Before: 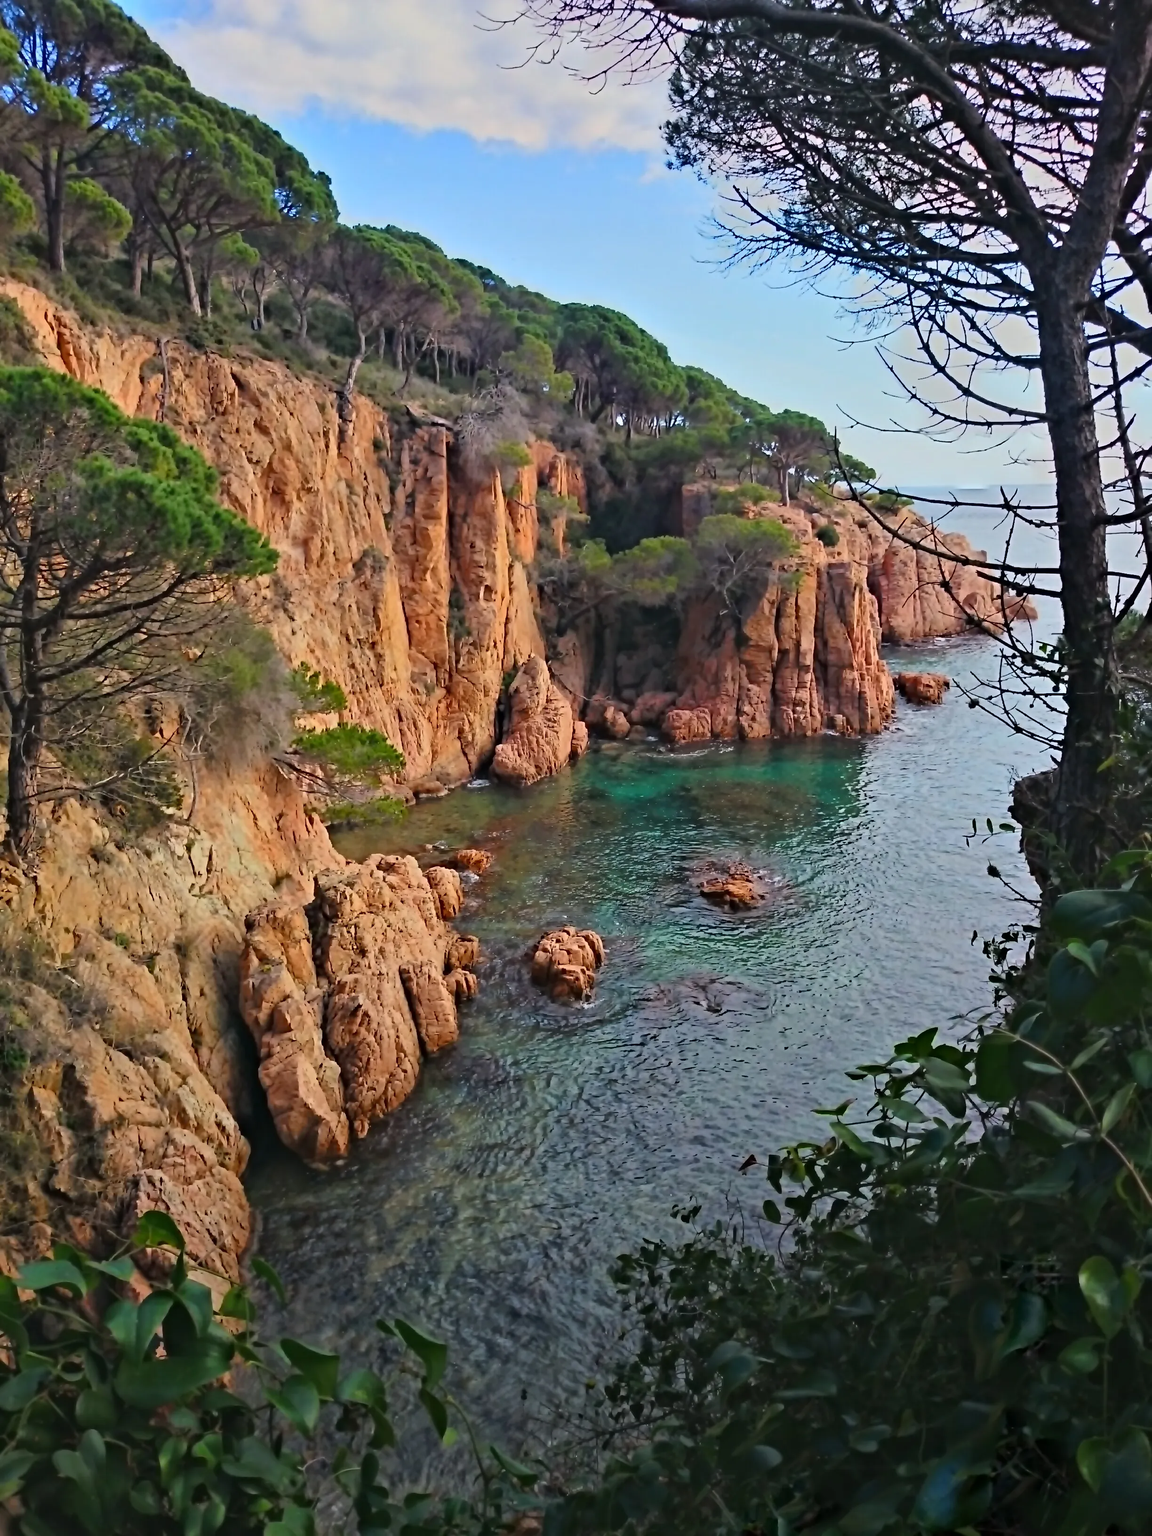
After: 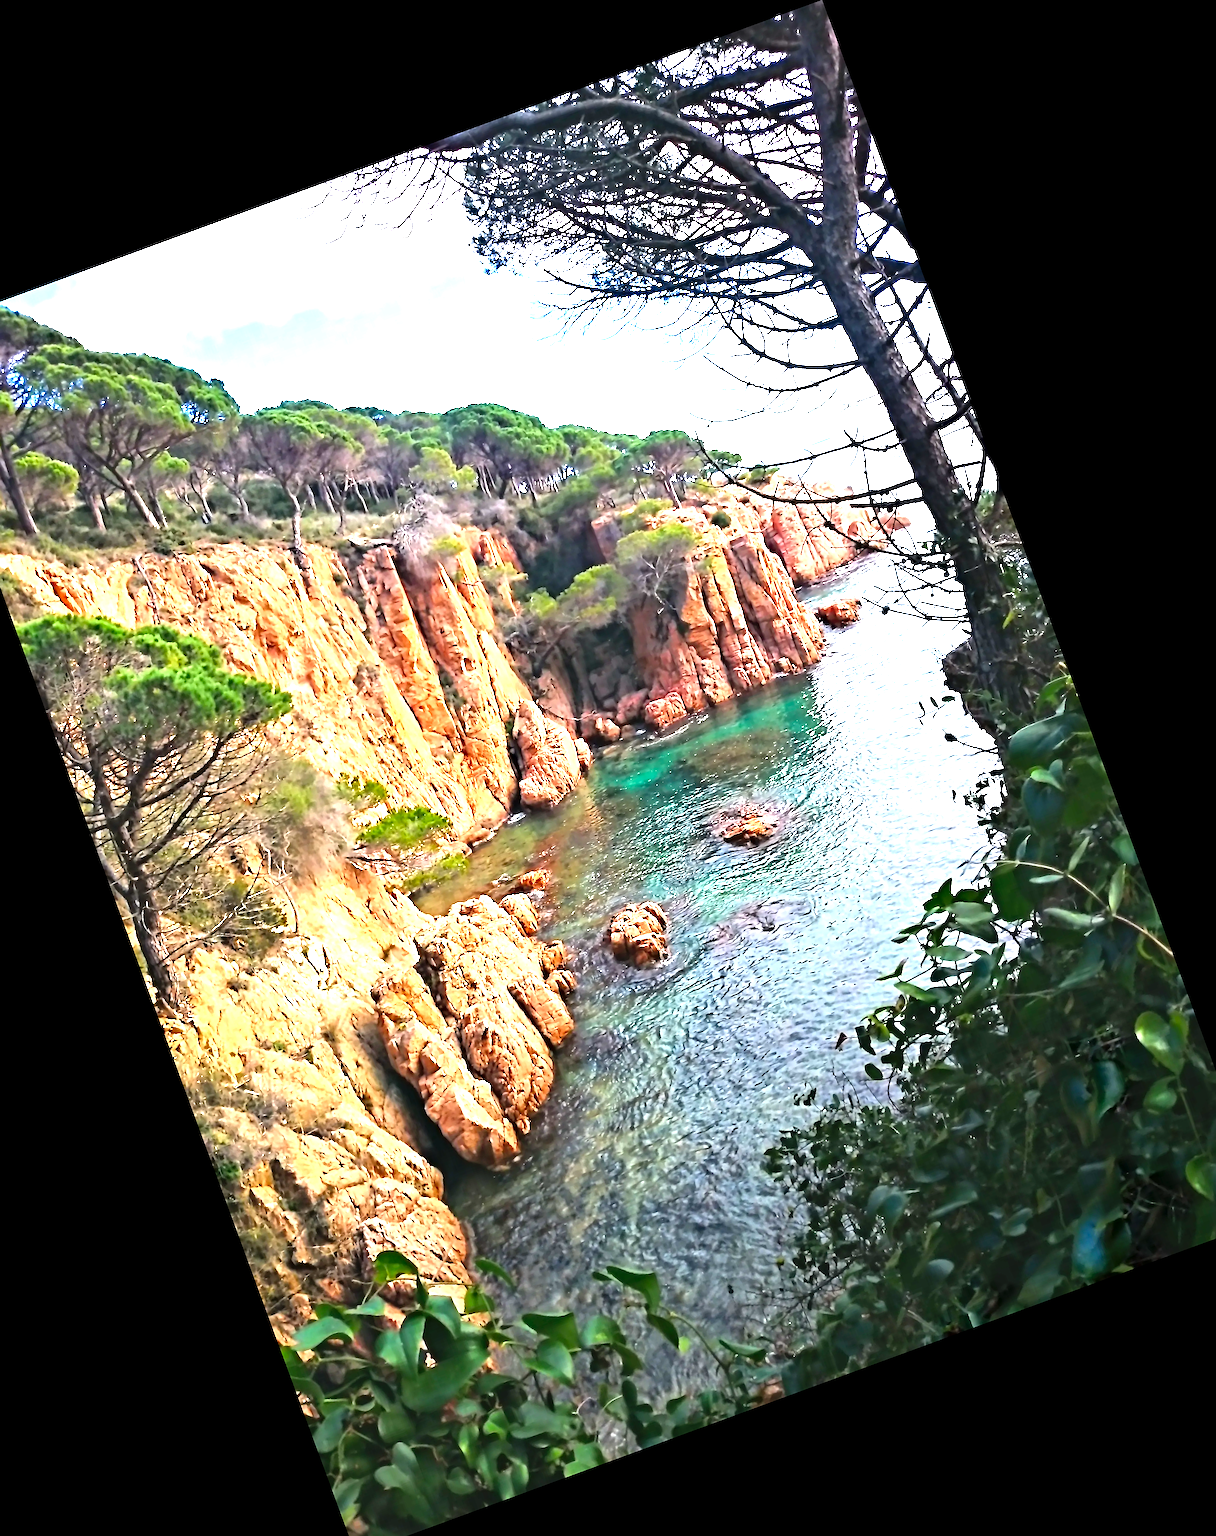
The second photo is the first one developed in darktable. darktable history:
levels: black 0.101%, levels [0, 0.281, 0.562]
crop and rotate: angle 20.18°, left 6.76%, right 3.869%, bottom 1.149%
sharpen: on, module defaults
